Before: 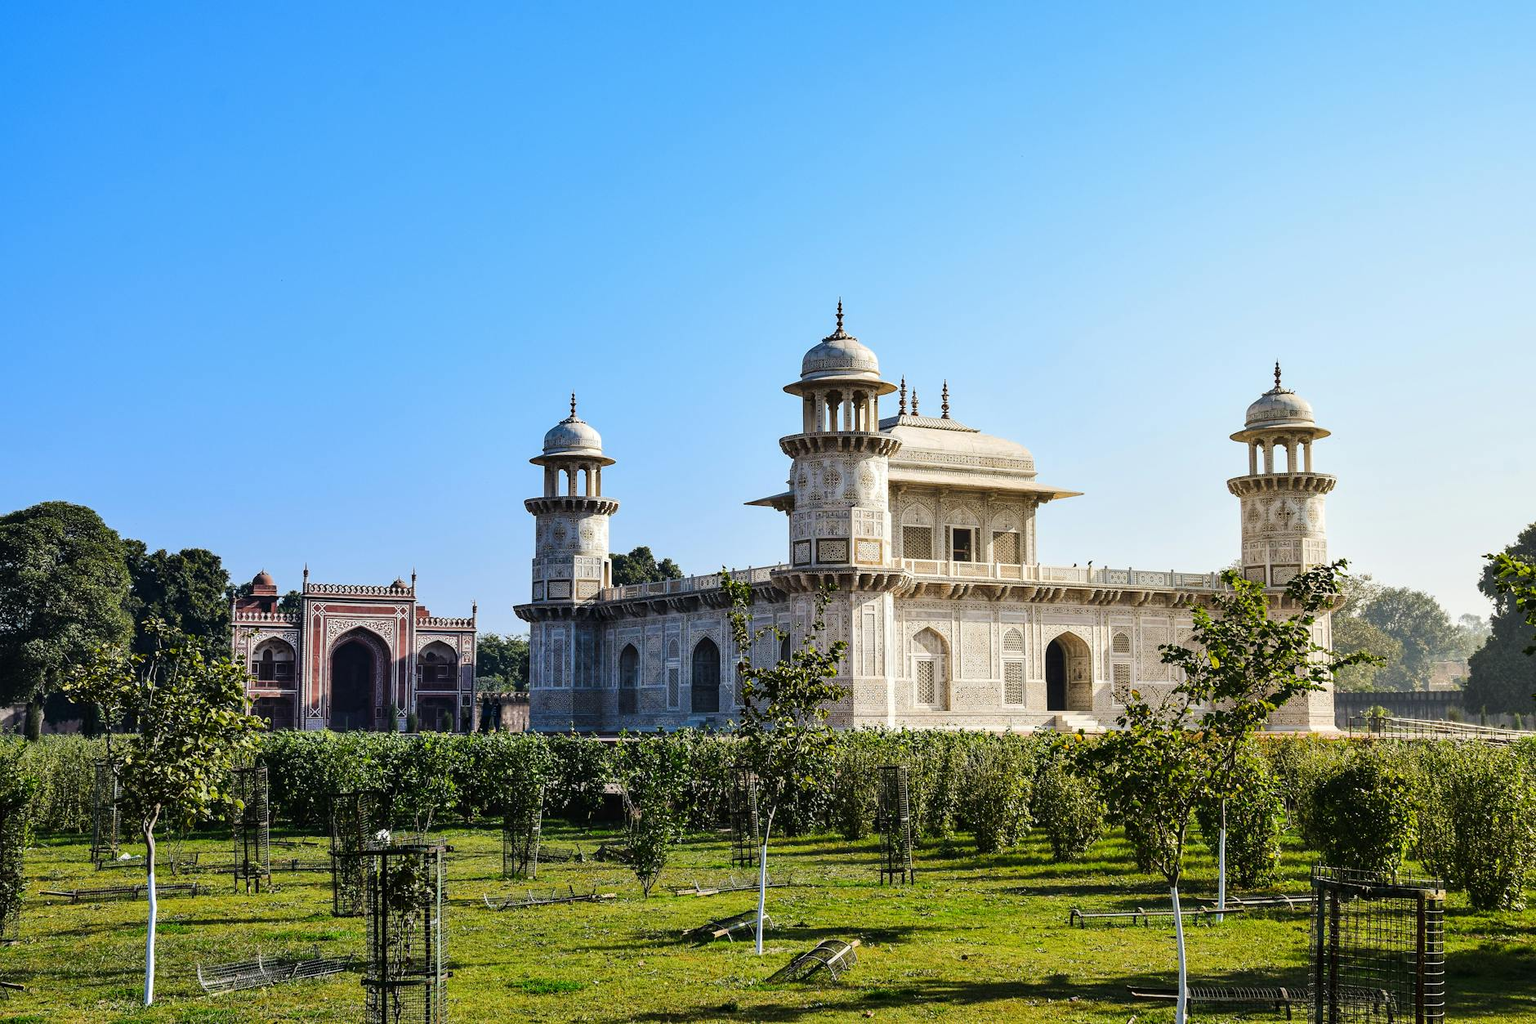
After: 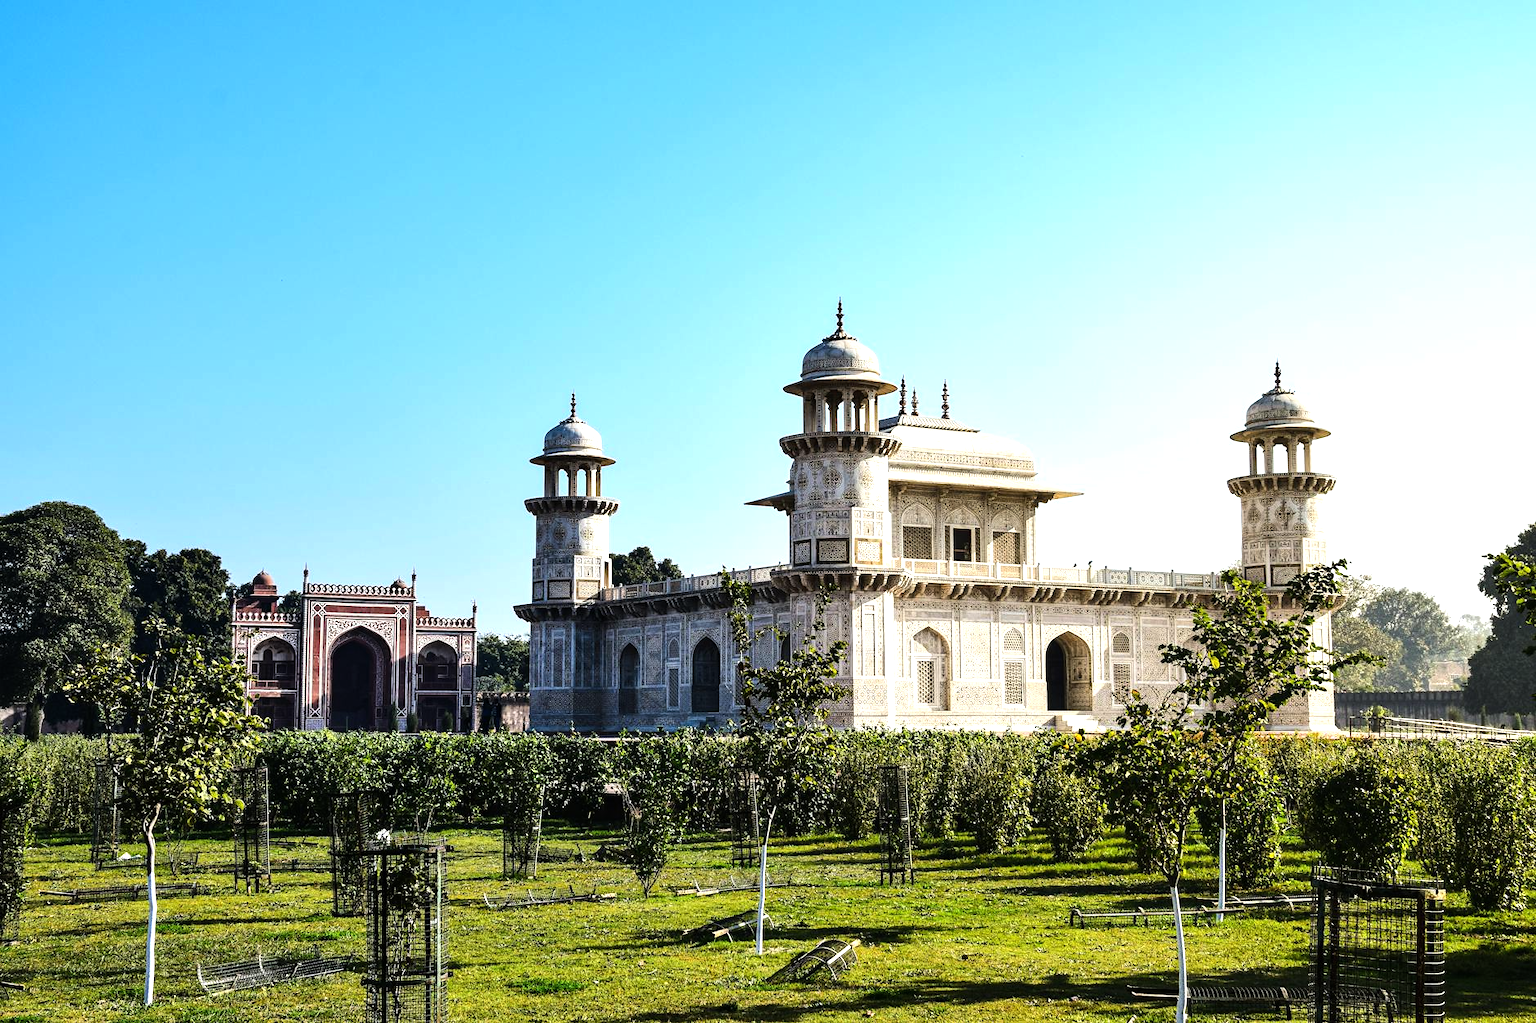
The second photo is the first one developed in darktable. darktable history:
tone equalizer: -8 EV -0.713 EV, -7 EV -0.675 EV, -6 EV -0.629 EV, -5 EV -0.386 EV, -3 EV 0.382 EV, -2 EV 0.6 EV, -1 EV 0.689 EV, +0 EV 0.745 EV, edges refinement/feathering 500, mask exposure compensation -1.57 EV, preserve details no
